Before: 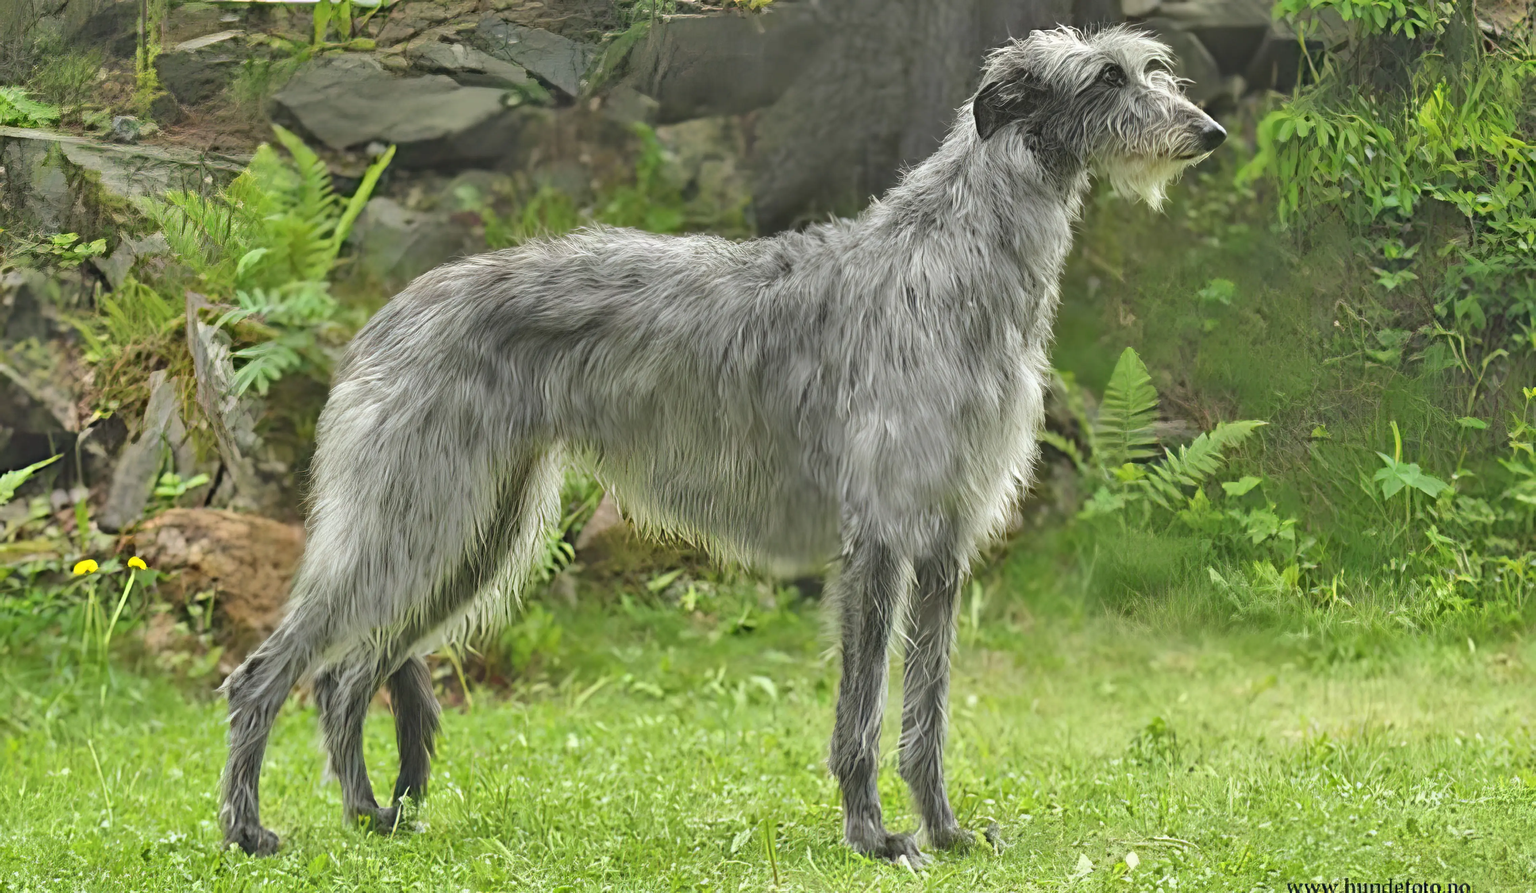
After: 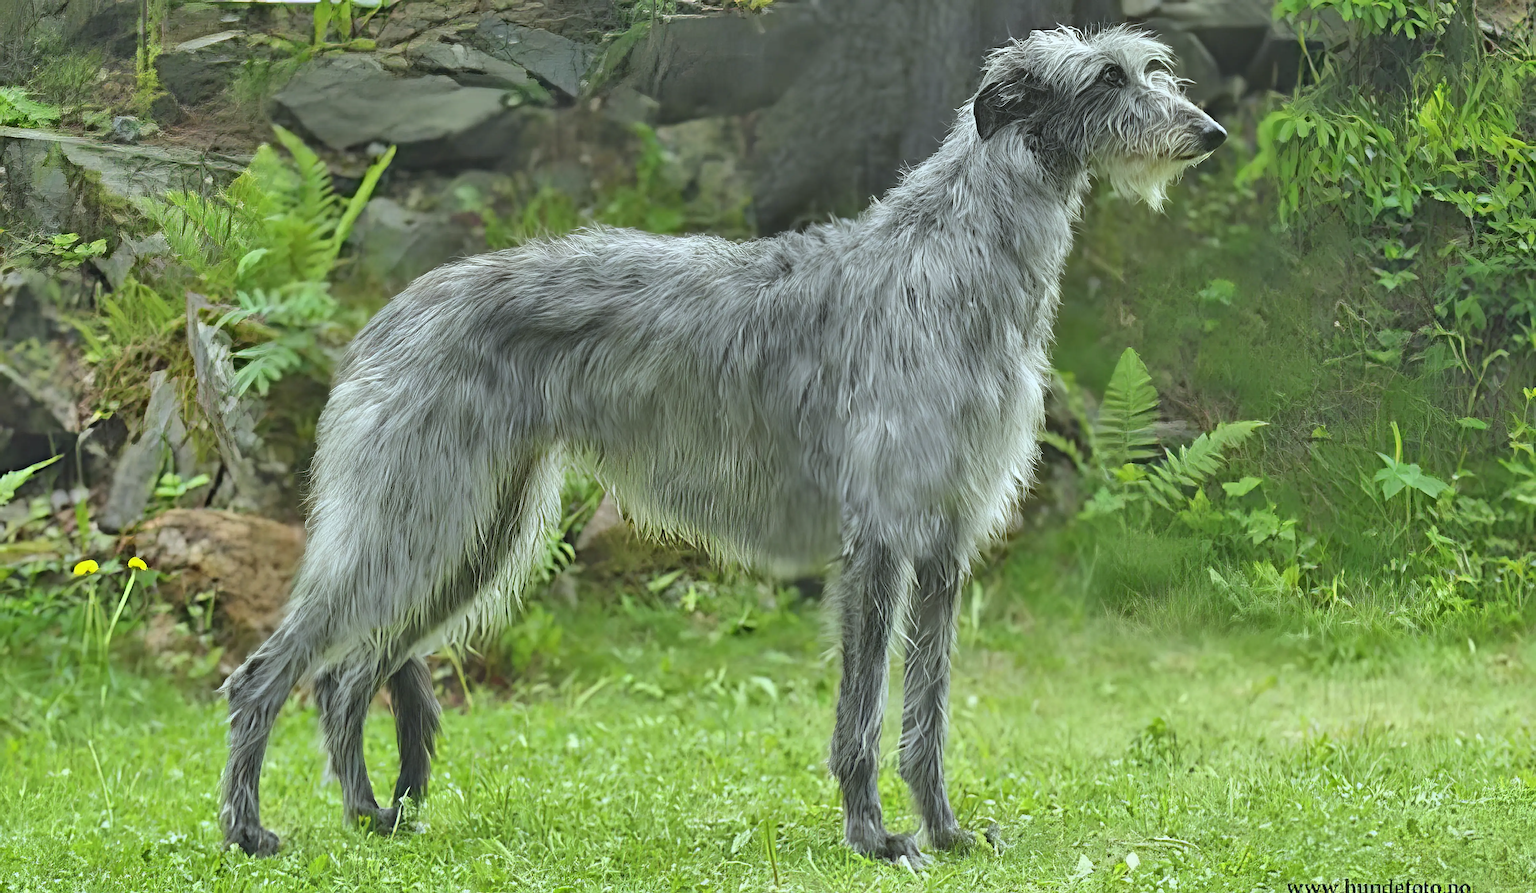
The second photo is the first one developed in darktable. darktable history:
white balance: red 0.925, blue 1.046
exposure: compensate highlight preservation false
sharpen: on, module defaults
